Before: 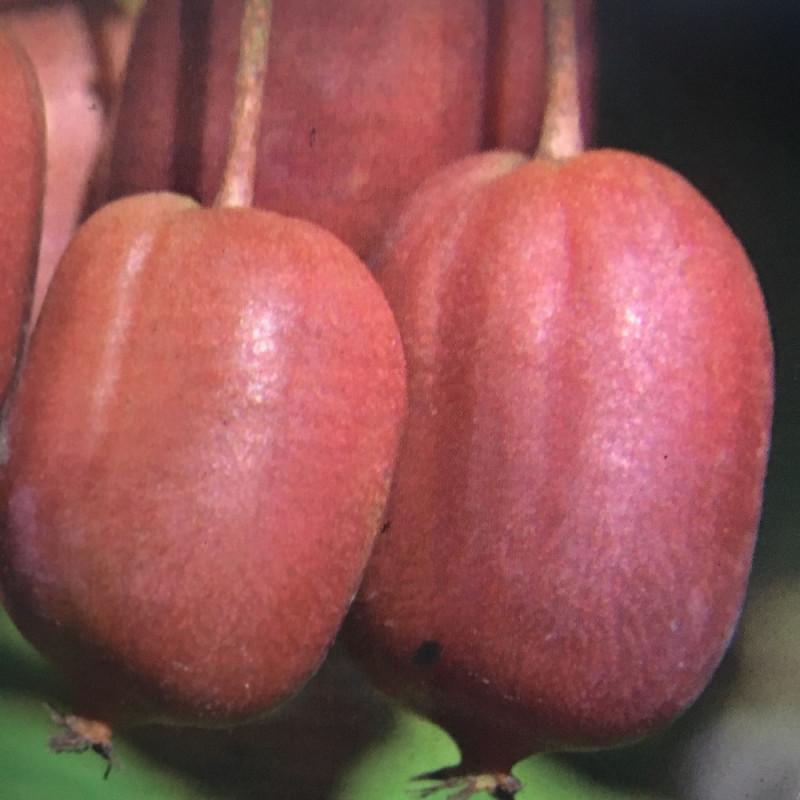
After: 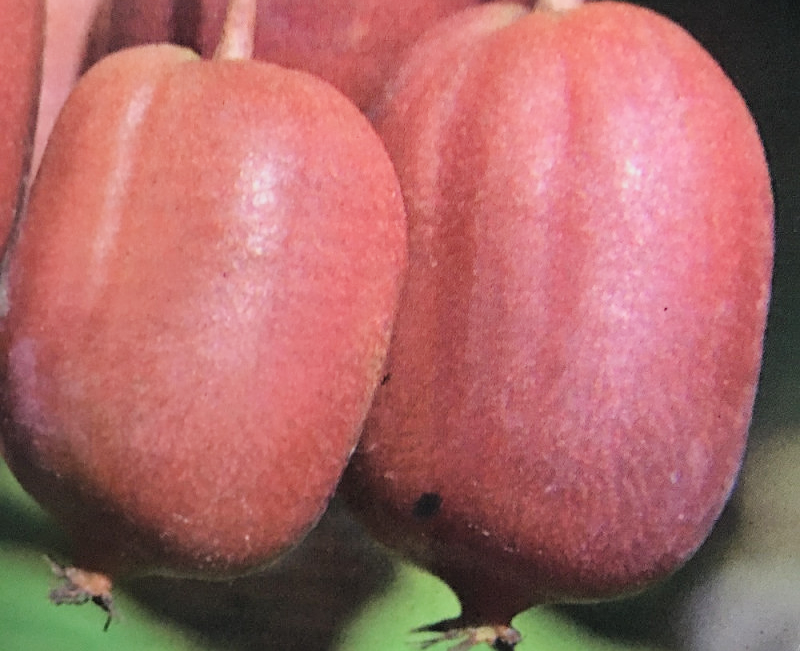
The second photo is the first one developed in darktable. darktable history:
rgb levels: preserve colors max RGB
color balance rgb: shadows lift › luminance -10%, highlights gain › luminance 10%, saturation formula JzAzBz (2021)
crop and rotate: top 18.507%
shadows and highlights: soften with gaussian
sharpen: radius 1.967
filmic rgb: black relative exposure -7.65 EV, white relative exposure 4.56 EV, hardness 3.61
exposure: black level correction 0, exposure 0.7 EV, compensate exposure bias true, compensate highlight preservation false
